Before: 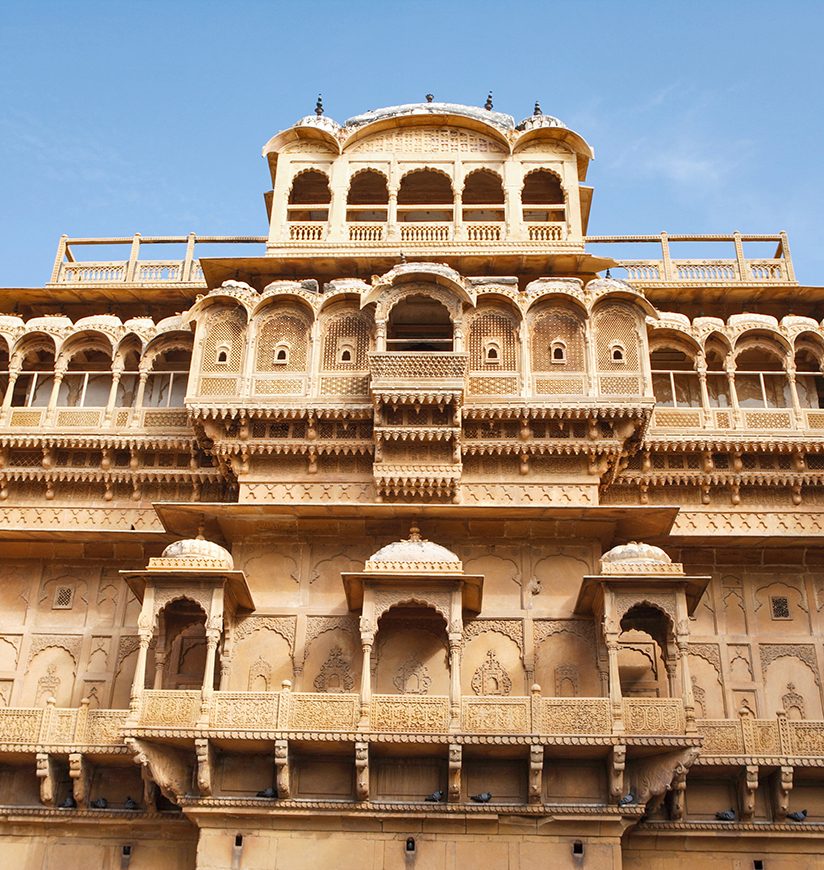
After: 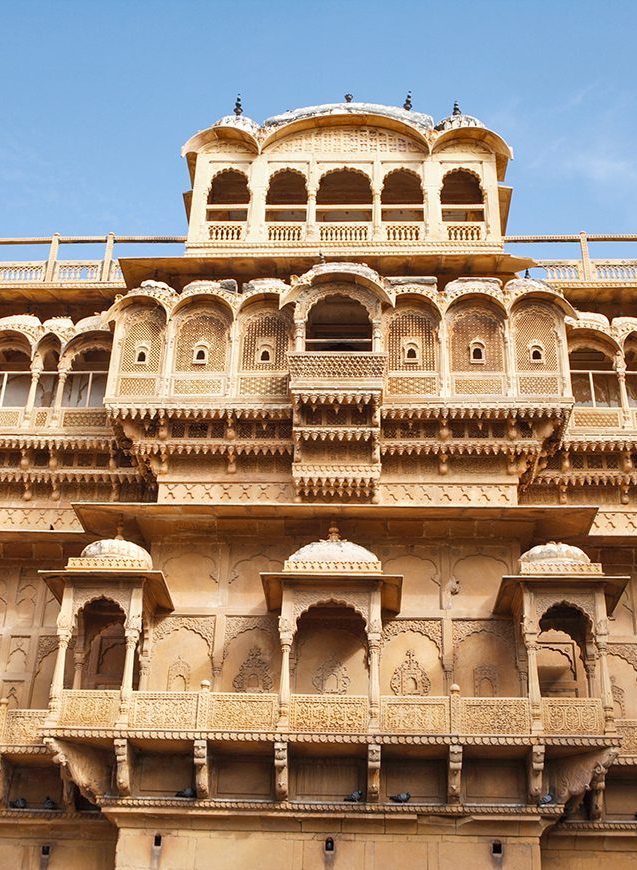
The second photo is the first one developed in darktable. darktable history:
crop: left 9.864%, right 12.805%
